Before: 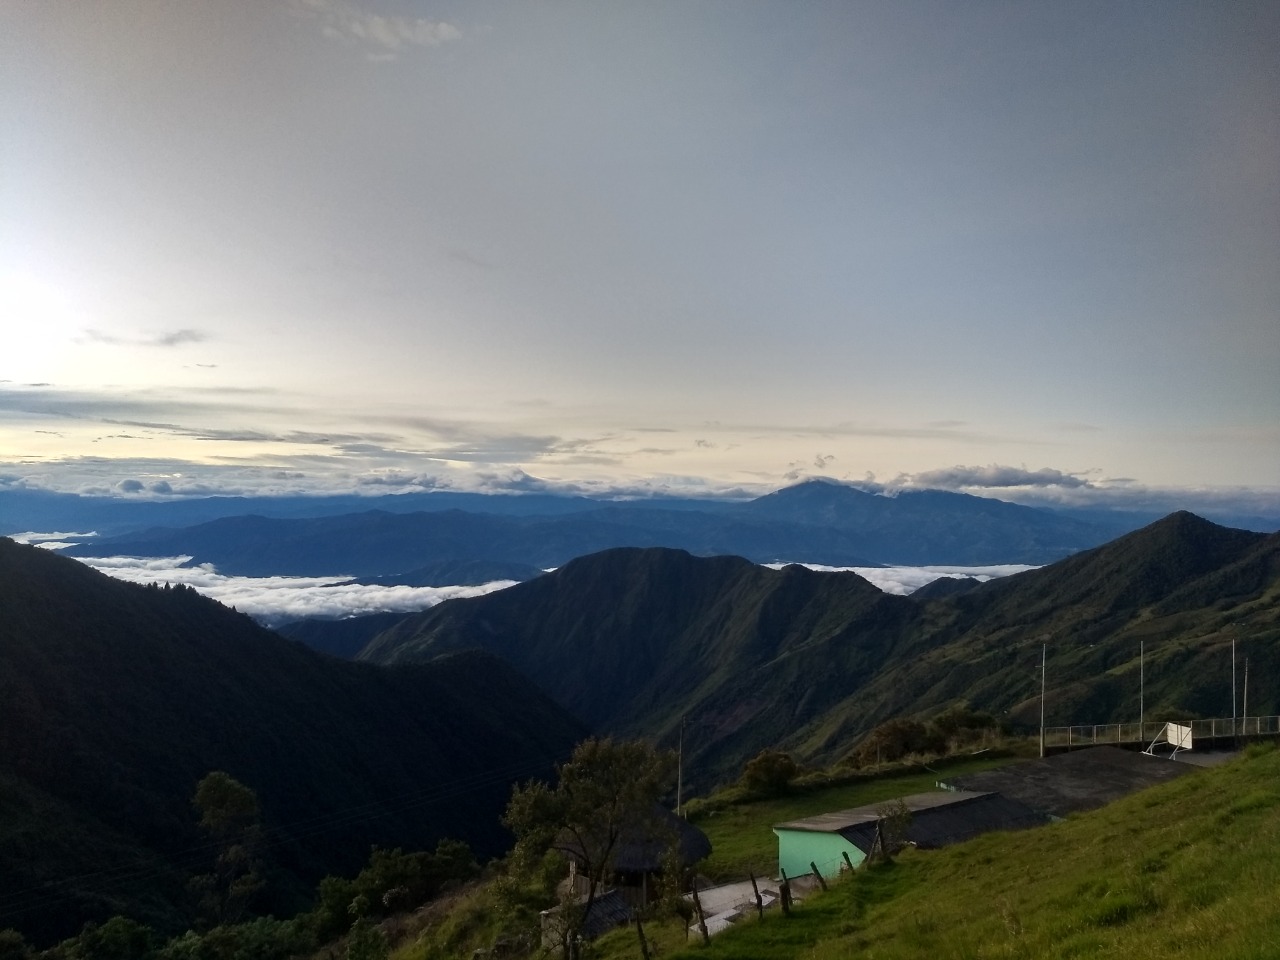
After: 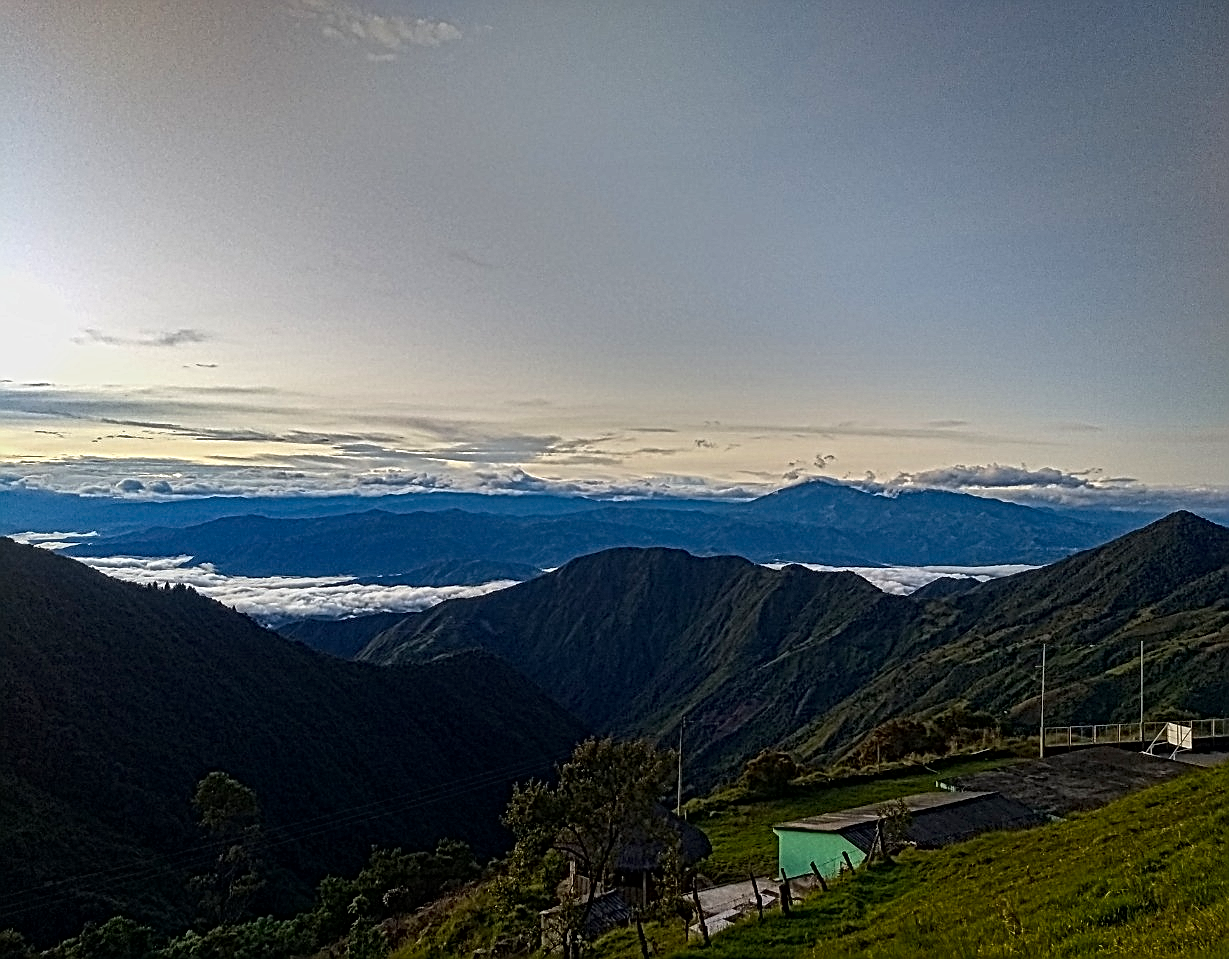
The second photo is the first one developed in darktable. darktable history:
crop: right 3.957%, bottom 0.036%
color balance rgb: shadows fall-off 298.328%, white fulcrum 1.99 EV, highlights fall-off 299.457%, perceptual saturation grading › global saturation 36.961%, mask middle-gray fulcrum 99.729%, global vibrance 9.426%, contrast gray fulcrum 38.375%
local contrast: mode bilateral grid, contrast 20, coarseness 3, detail 298%, midtone range 0.2
sharpen: on, module defaults
exposure: exposure -0.248 EV, compensate exposure bias true, compensate highlight preservation false
